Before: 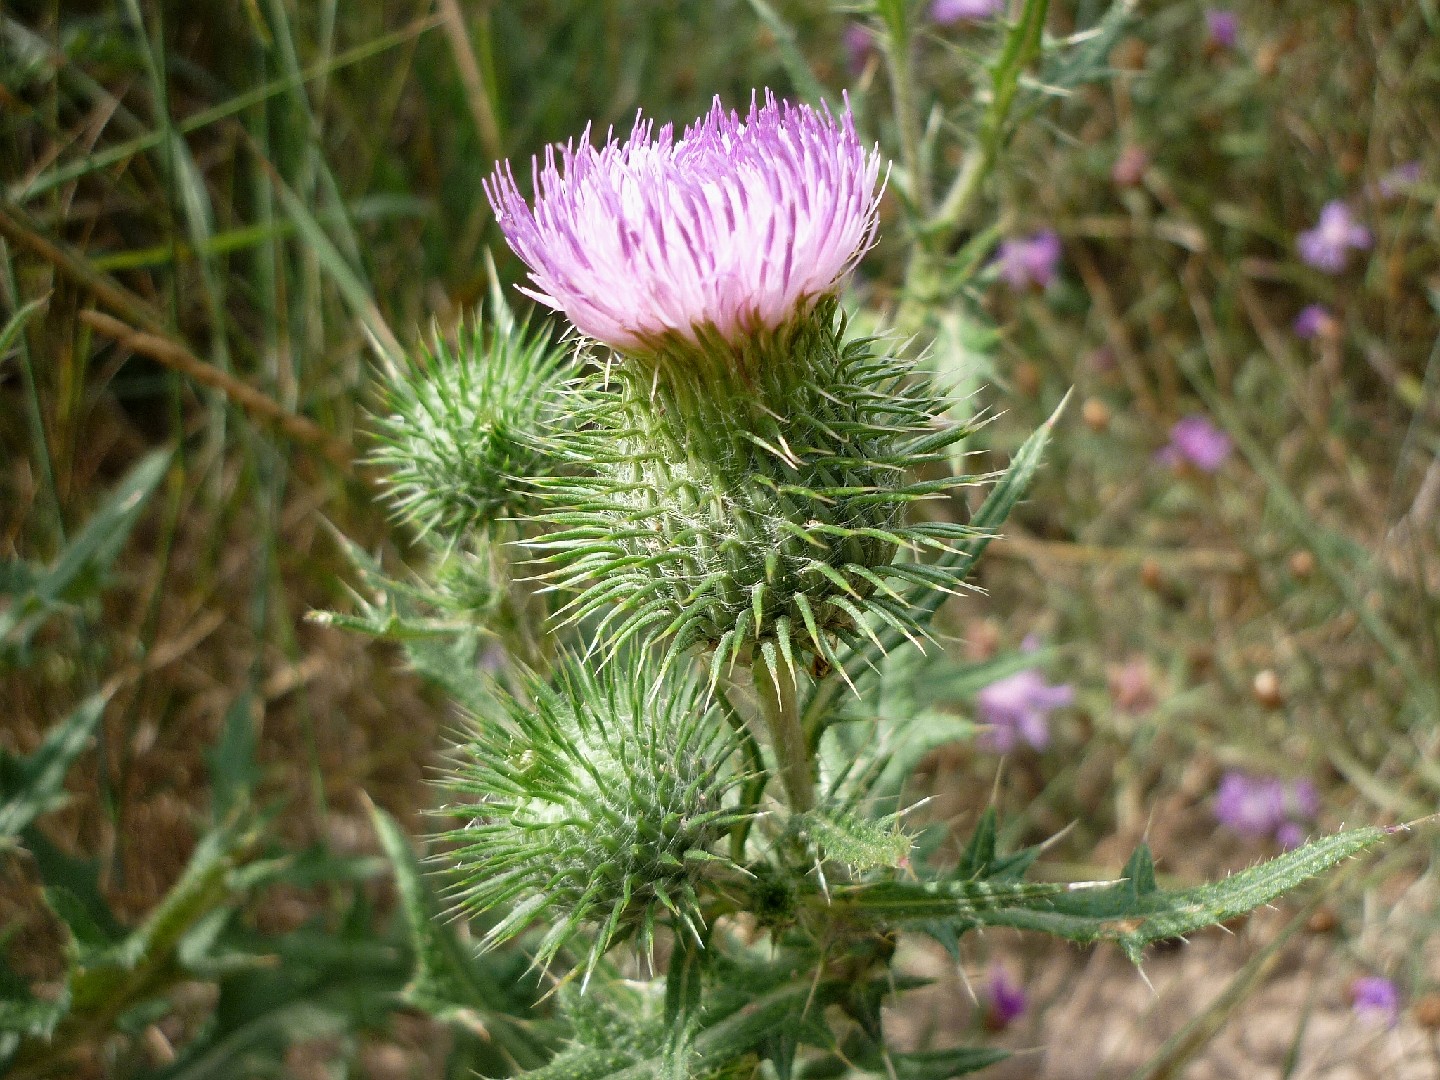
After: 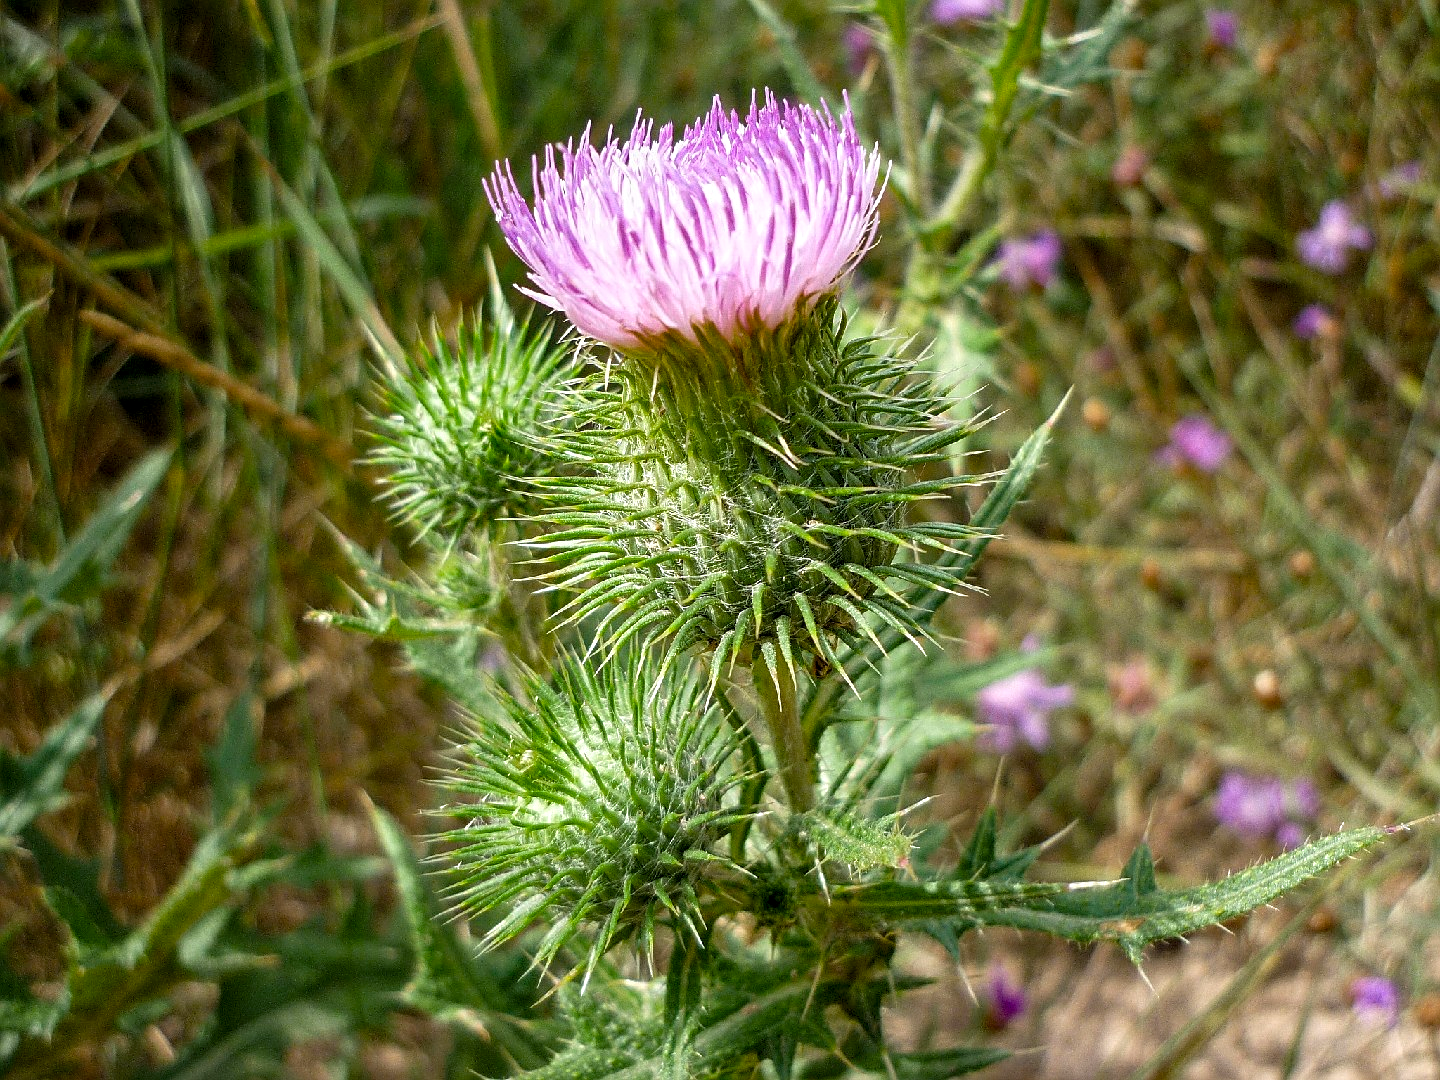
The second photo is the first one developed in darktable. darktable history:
color balance rgb: perceptual saturation grading › global saturation 30.682%
sharpen: radius 2.494, amount 0.323
tone equalizer: on, module defaults
local contrast: on, module defaults
